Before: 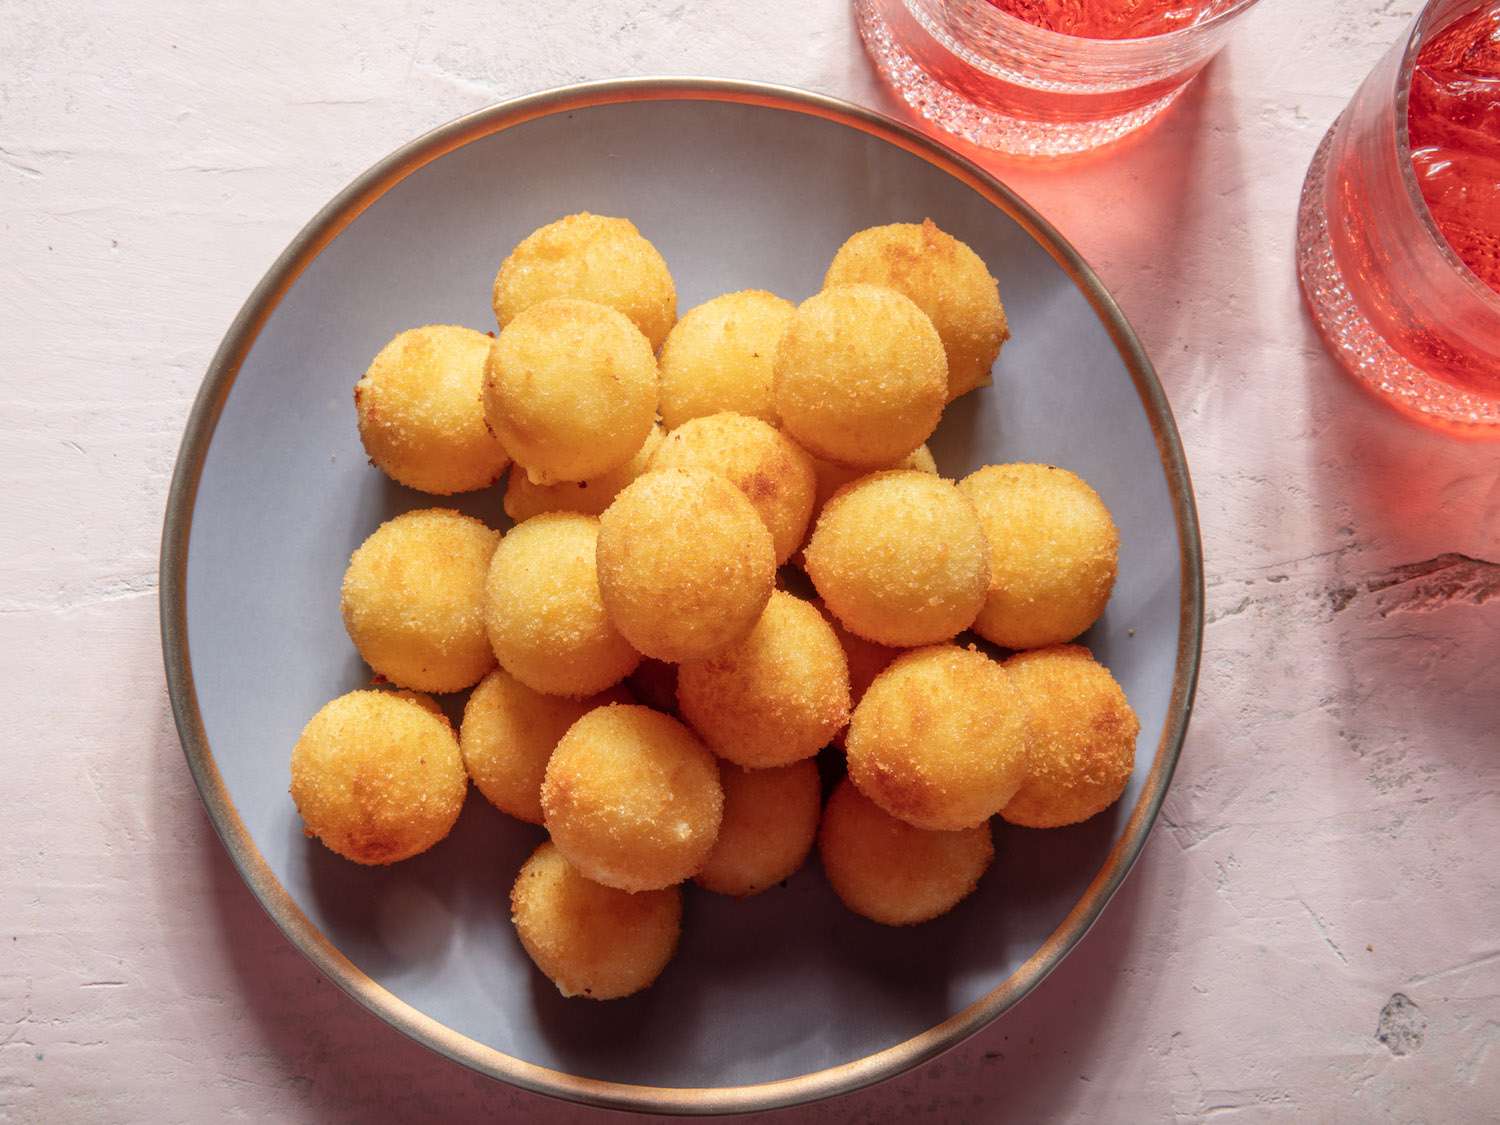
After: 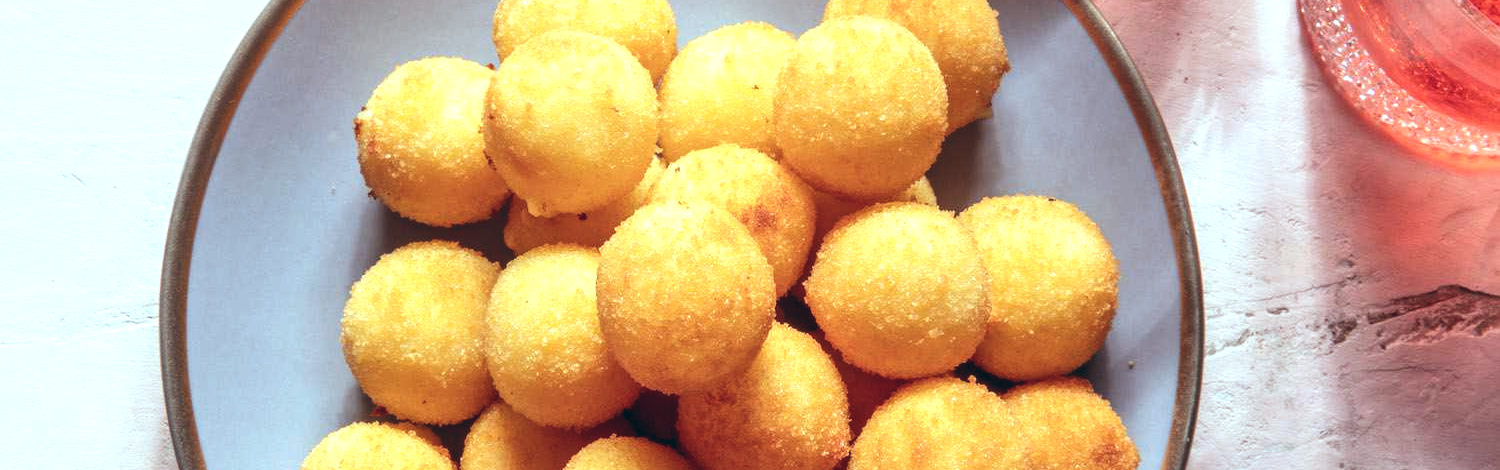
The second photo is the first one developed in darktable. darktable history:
tone equalizer: -8 EV -0.75 EV, -7 EV -0.7 EV, -6 EV -0.6 EV, -5 EV -0.4 EV, -3 EV 0.4 EV, -2 EV 0.6 EV, -1 EV 0.7 EV, +0 EV 0.75 EV, edges refinement/feathering 500, mask exposure compensation -1.57 EV, preserve details no
crop and rotate: top 23.84%, bottom 34.294%
color balance: lift [1.003, 0.993, 1.001, 1.007], gamma [1.018, 1.072, 0.959, 0.928], gain [0.974, 0.873, 1.031, 1.127]
